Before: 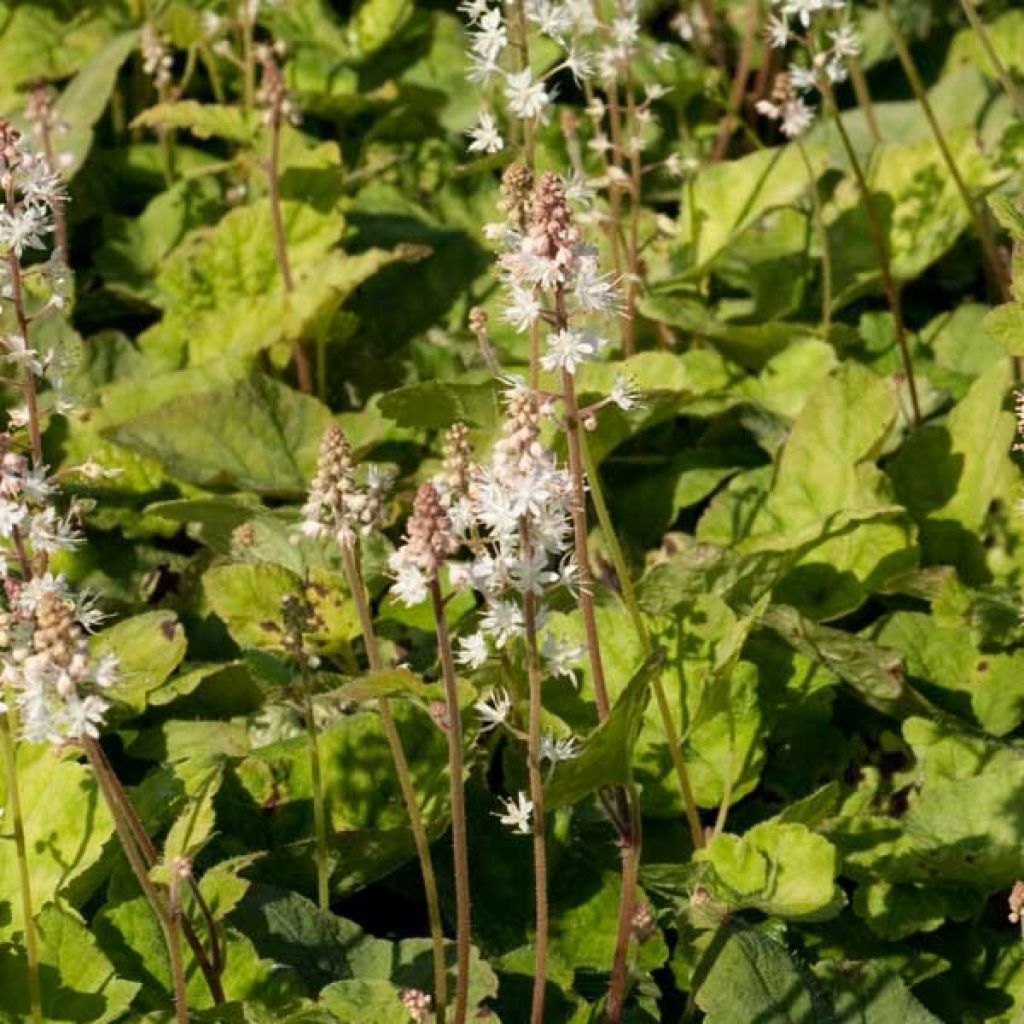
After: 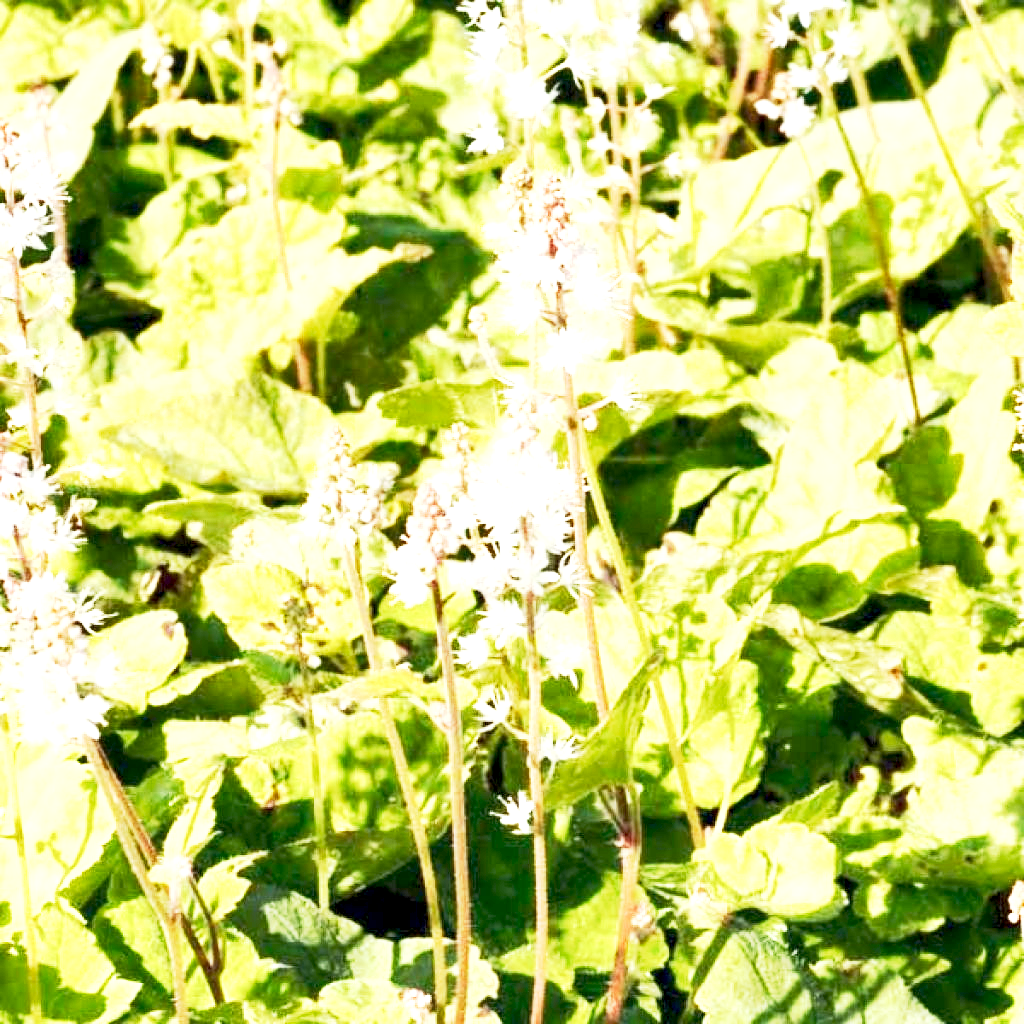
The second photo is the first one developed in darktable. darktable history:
exposure: black level correction 0.001, exposure 2.639 EV, compensate highlight preservation false
base curve: curves: ch0 [(0, 0) (0.088, 0.125) (0.176, 0.251) (0.354, 0.501) (0.613, 0.749) (1, 0.877)], preserve colors none
shadows and highlights: shadows 32.12, highlights -31.57, soften with gaussian
